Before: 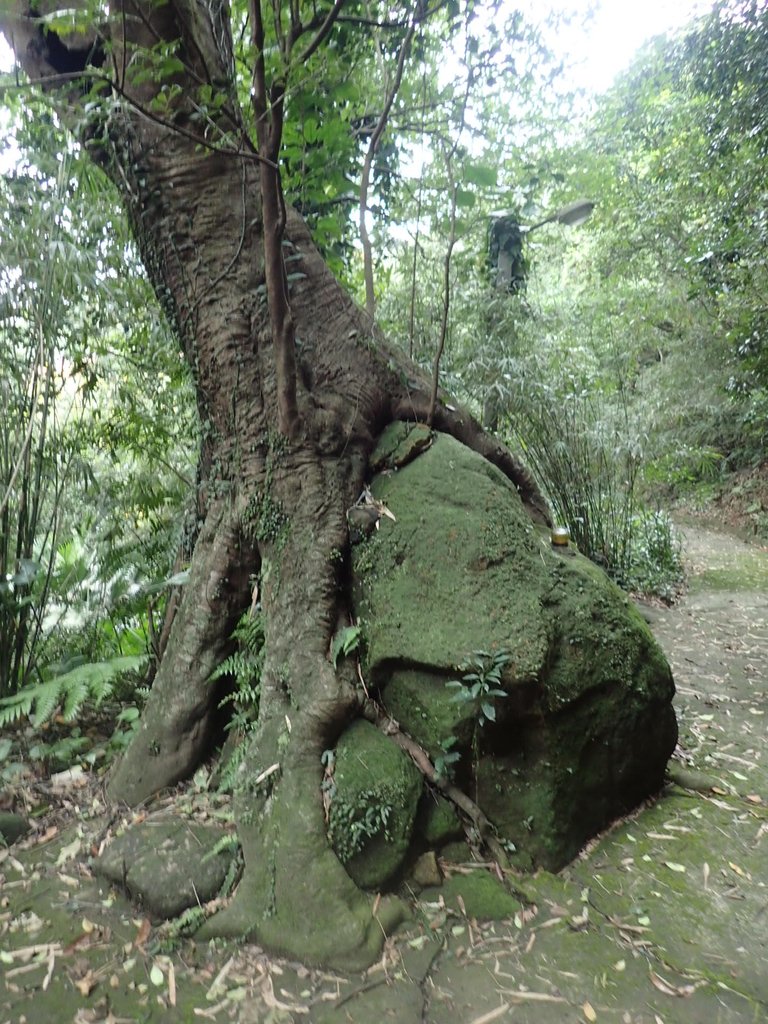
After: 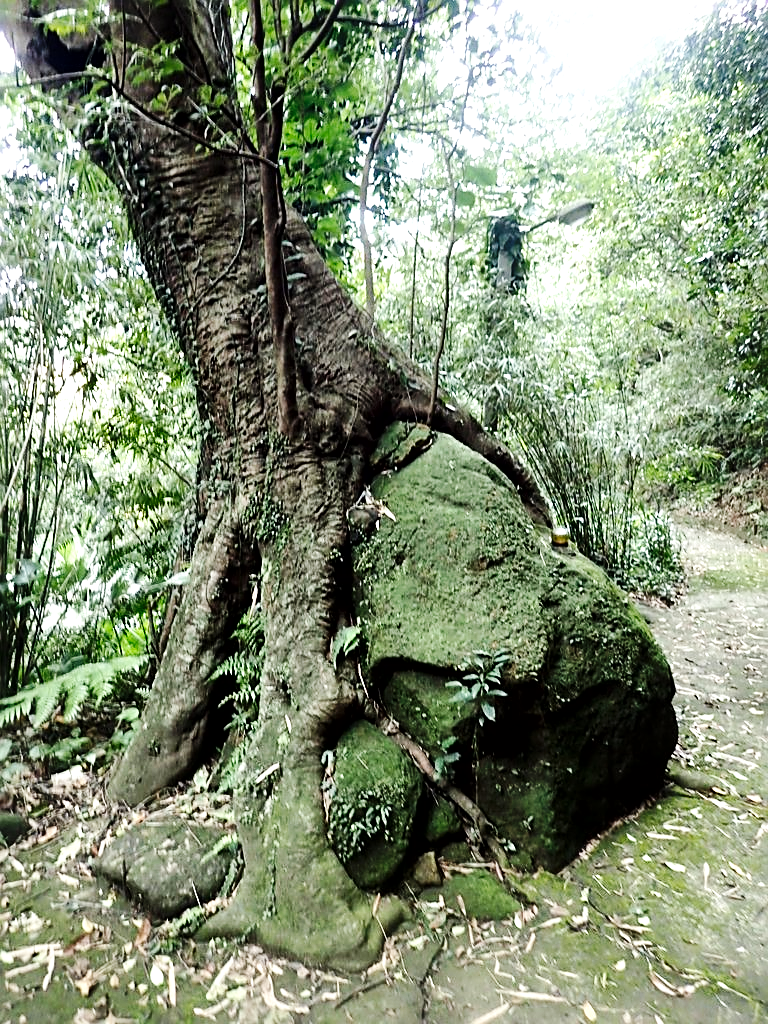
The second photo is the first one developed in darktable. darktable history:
local contrast: mode bilateral grid, contrast 24, coarseness 60, detail 151%, midtone range 0.2
sharpen: on, module defaults
base curve: curves: ch0 [(0, 0) (0.036, 0.025) (0.121, 0.166) (0.206, 0.329) (0.605, 0.79) (1, 1)], preserve colors none
tone equalizer: -8 EV -0.422 EV, -7 EV -0.378 EV, -6 EV -0.349 EV, -5 EV -0.193 EV, -3 EV 0.246 EV, -2 EV 0.304 EV, -1 EV 0.396 EV, +0 EV 0.443 EV, edges refinement/feathering 500, mask exposure compensation -1.57 EV, preserve details no
